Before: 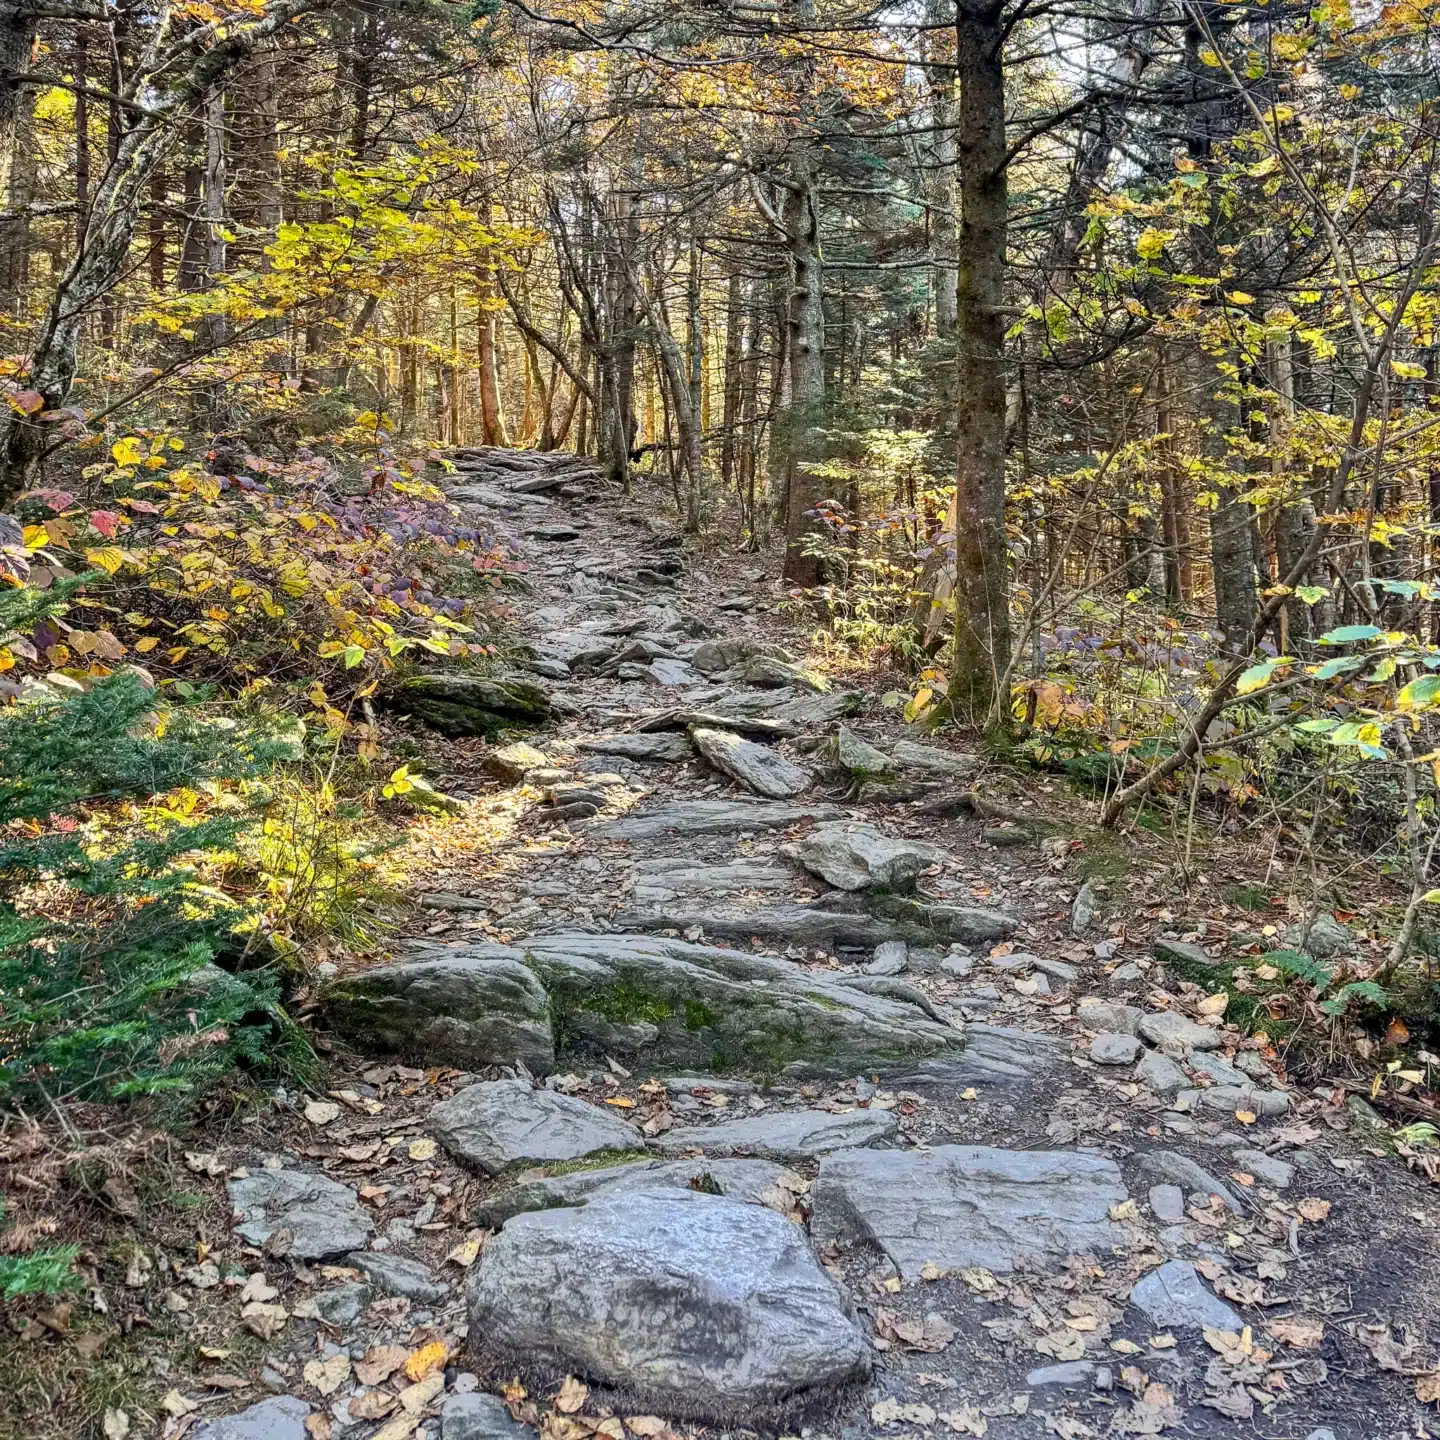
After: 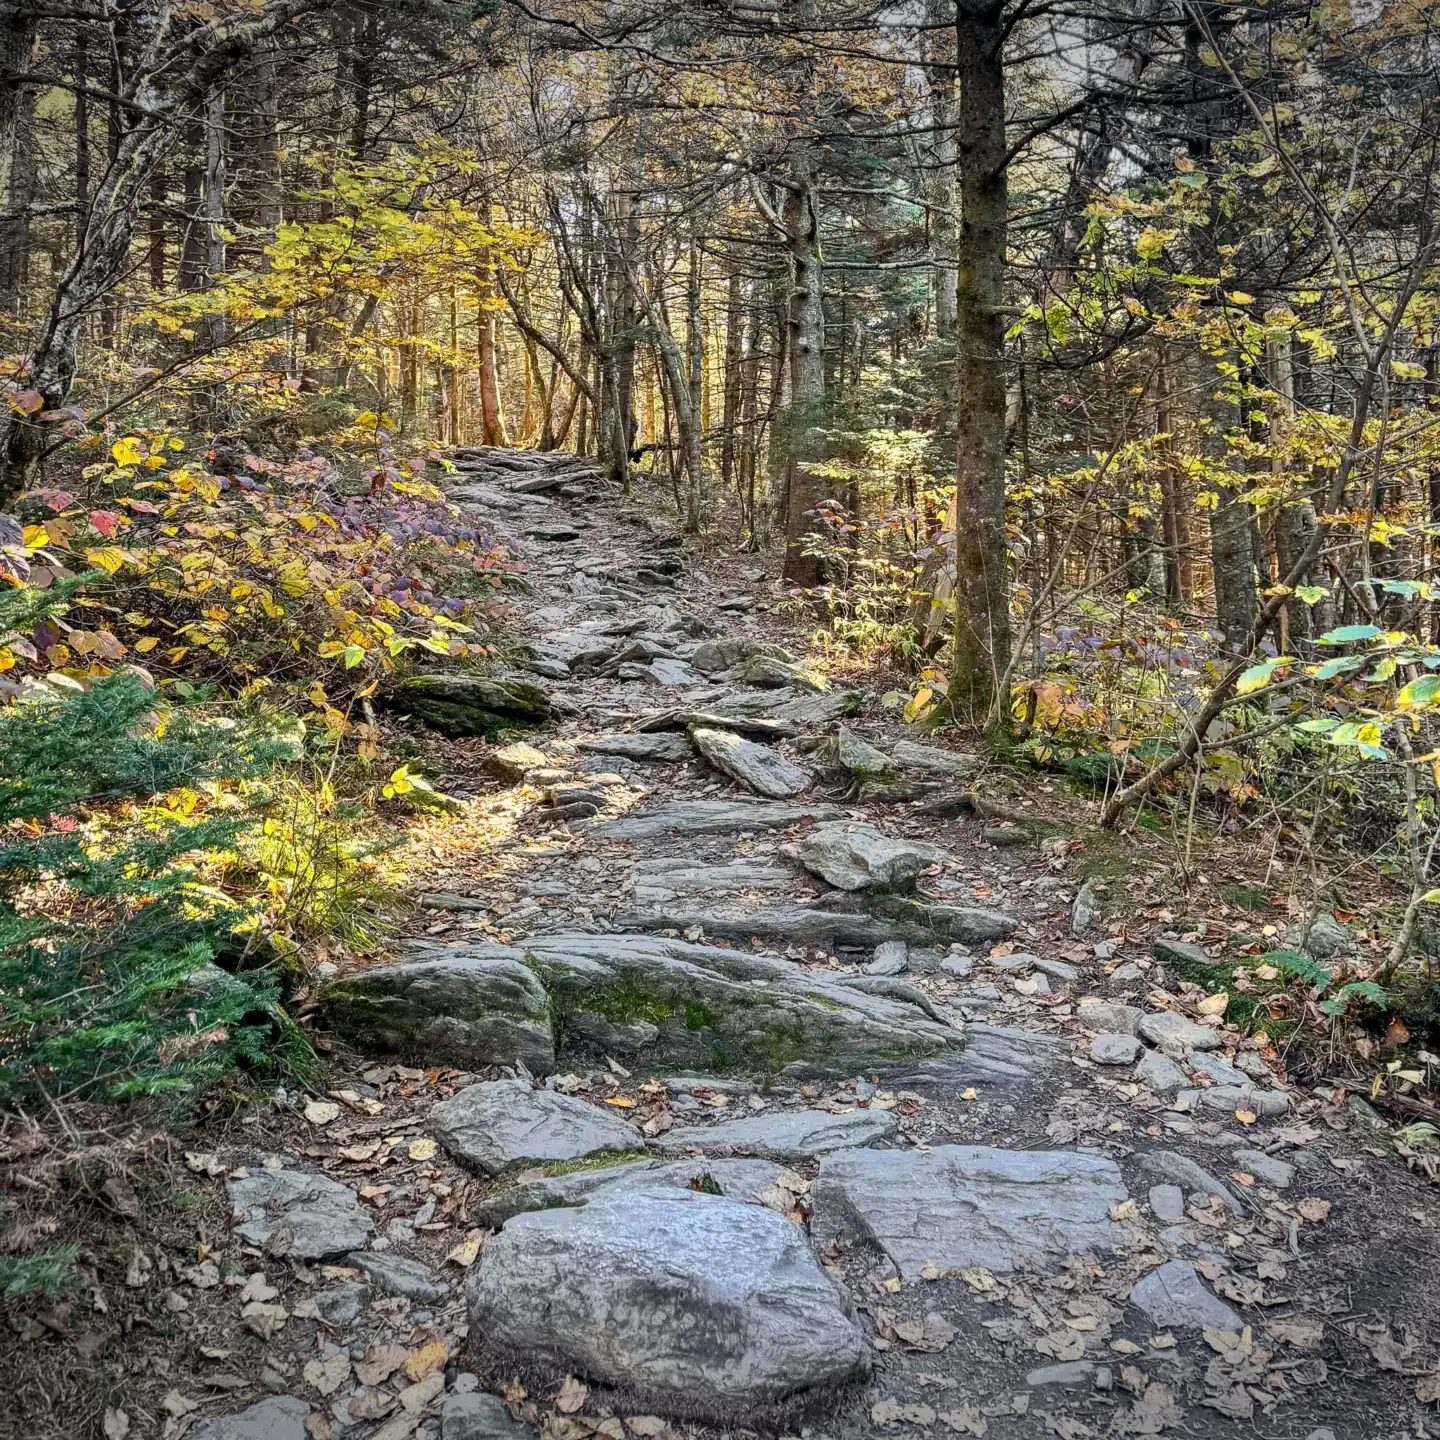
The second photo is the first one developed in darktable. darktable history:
vignetting: fall-off start 100.43%, width/height ratio 1.319, unbound false
